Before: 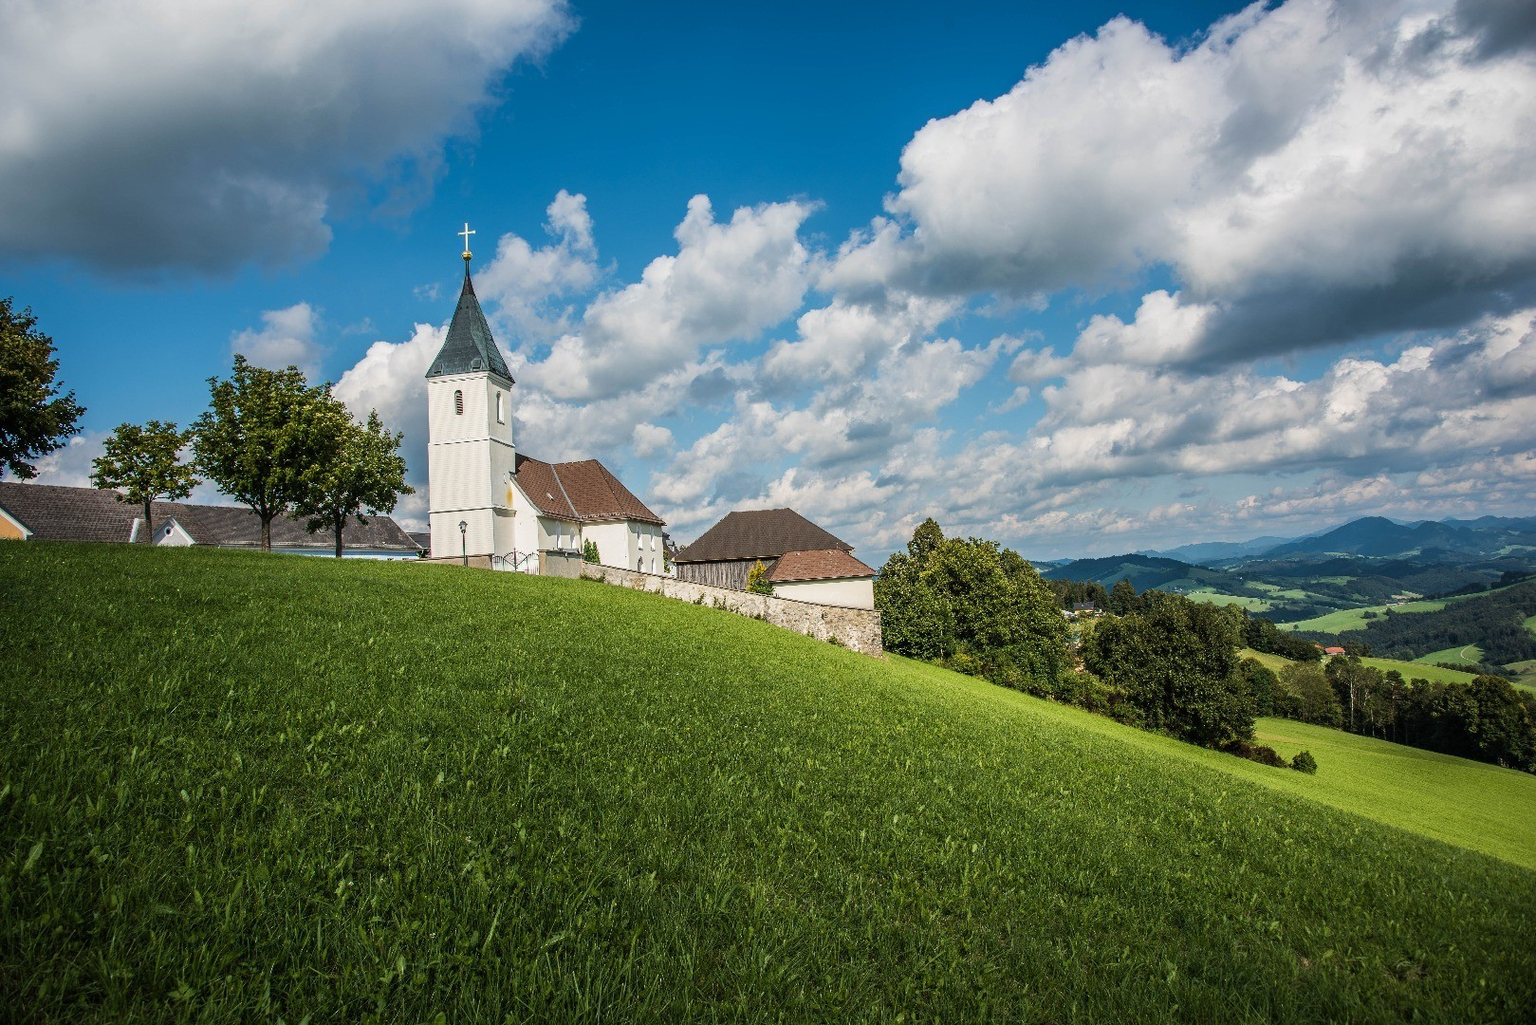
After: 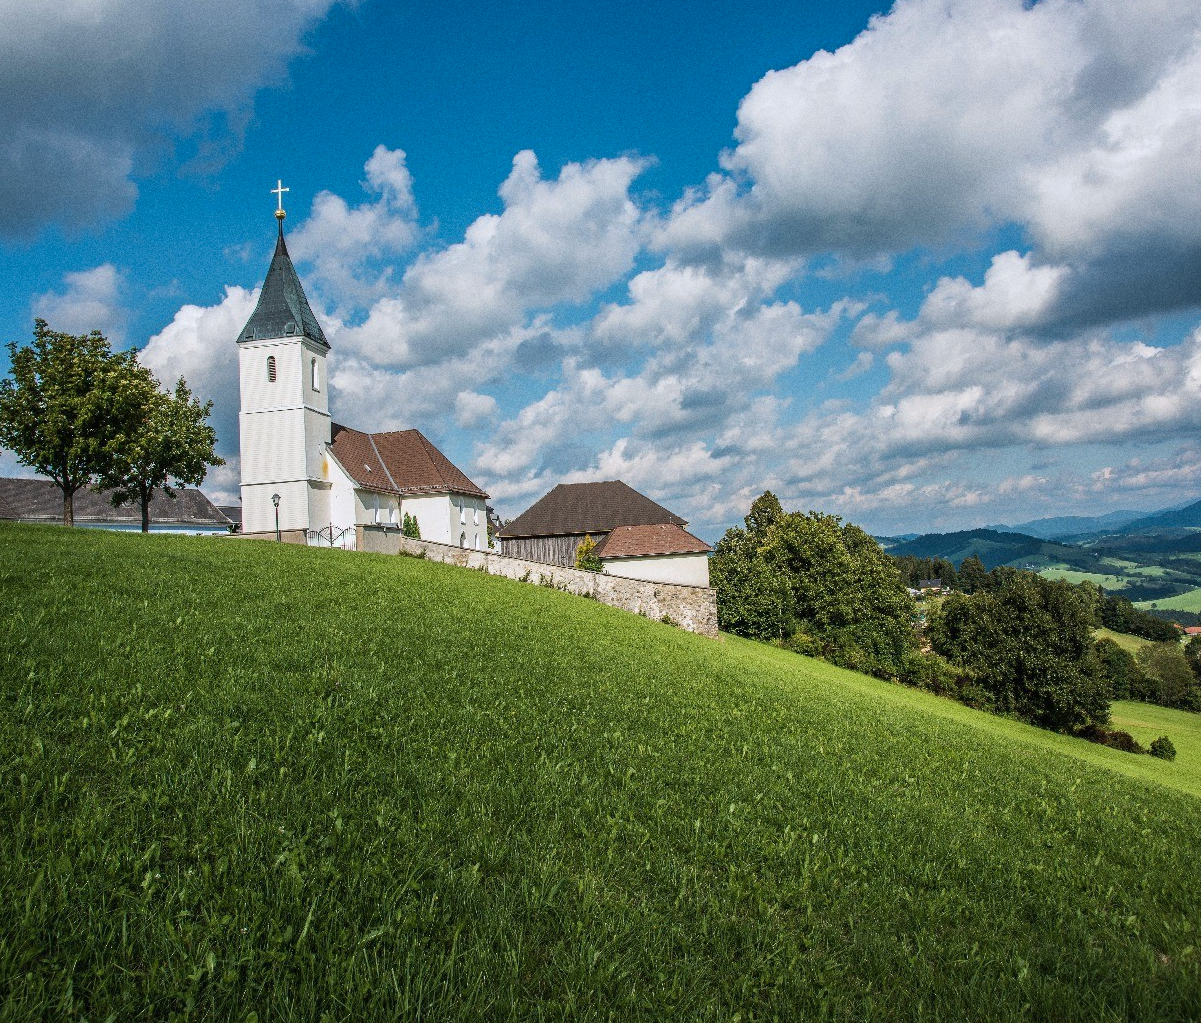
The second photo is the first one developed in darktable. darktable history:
color correction: highlights a* -0.137, highlights b* -5.91, shadows a* -0.137, shadows b* -0.137
crop and rotate: left 13.15%, top 5.251%, right 12.609%
color zones: curves: ch0 [(0, 0.5) (0.143, 0.5) (0.286, 0.5) (0.429, 0.5) (0.571, 0.5) (0.714, 0.476) (0.857, 0.5) (1, 0.5)]; ch2 [(0, 0.5) (0.143, 0.5) (0.286, 0.5) (0.429, 0.5) (0.571, 0.5) (0.714, 0.487) (0.857, 0.5) (1, 0.5)]
grain: coarseness 0.09 ISO
